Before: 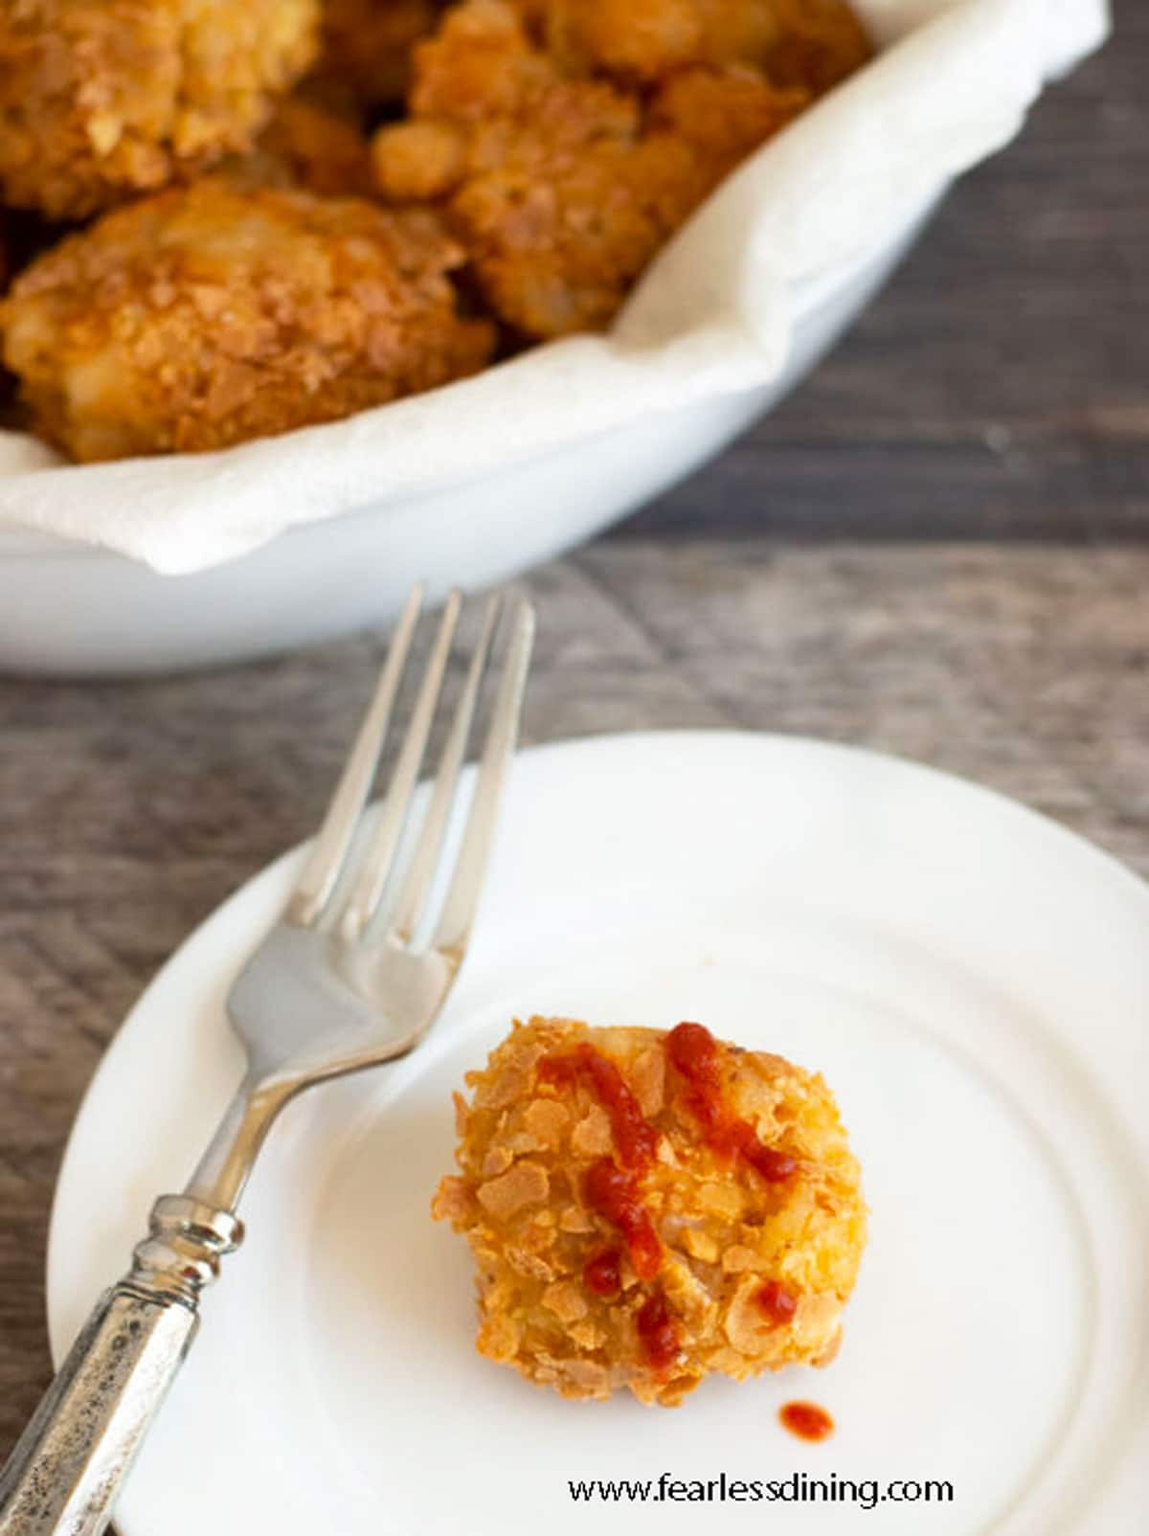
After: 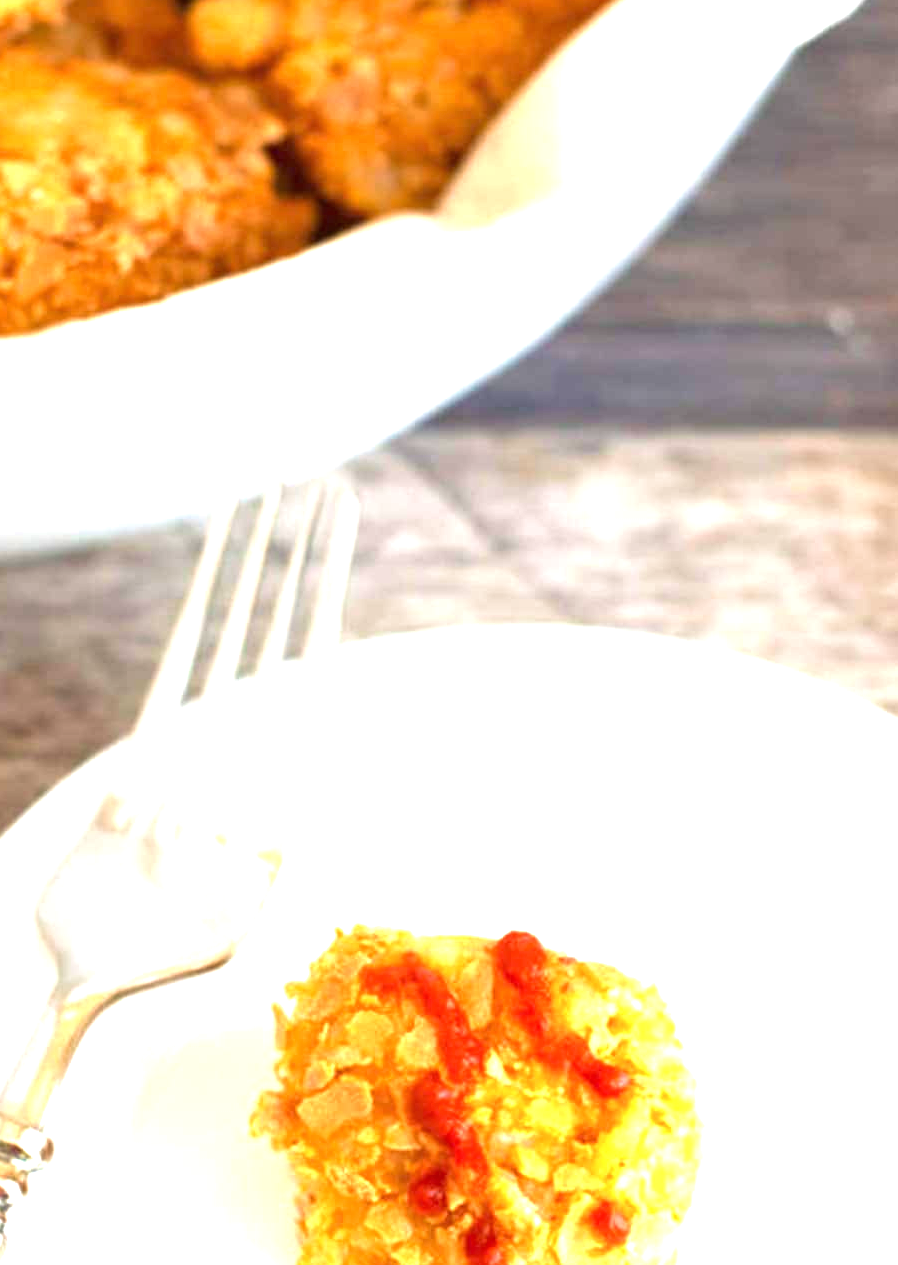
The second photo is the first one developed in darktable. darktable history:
exposure: black level correction 0, exposure 1.469 EV, compensate highlight preservation false
crop: left 16.761%, top 8.544%, right 8.402%, bottom 12.564%
velvia: on, module defaults
